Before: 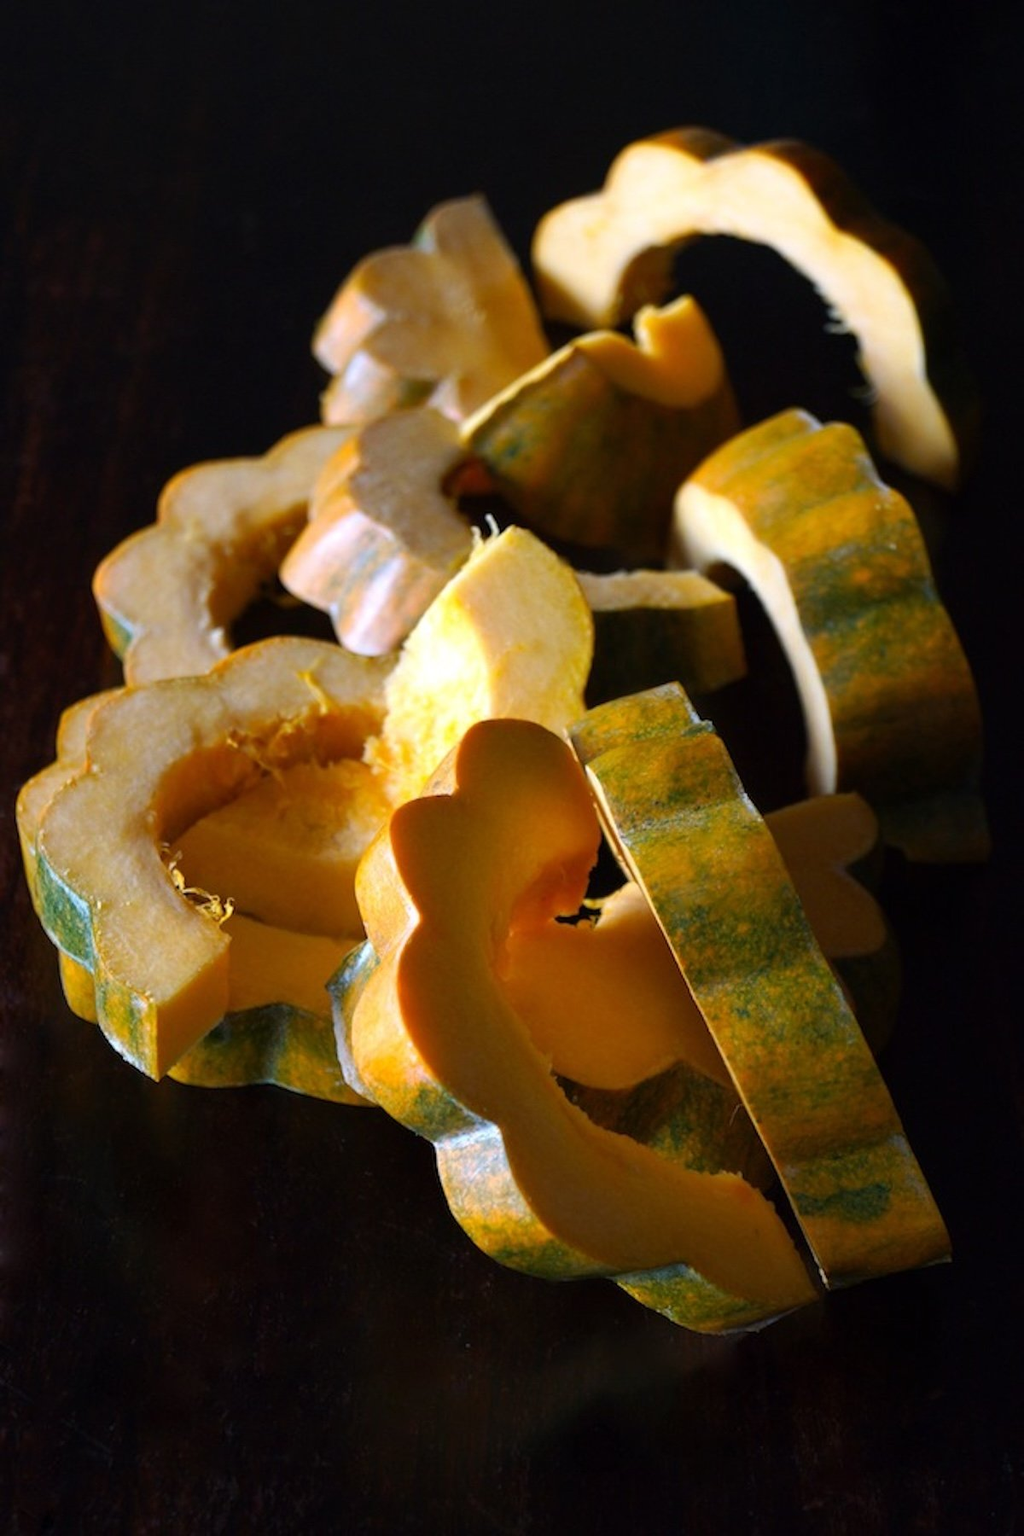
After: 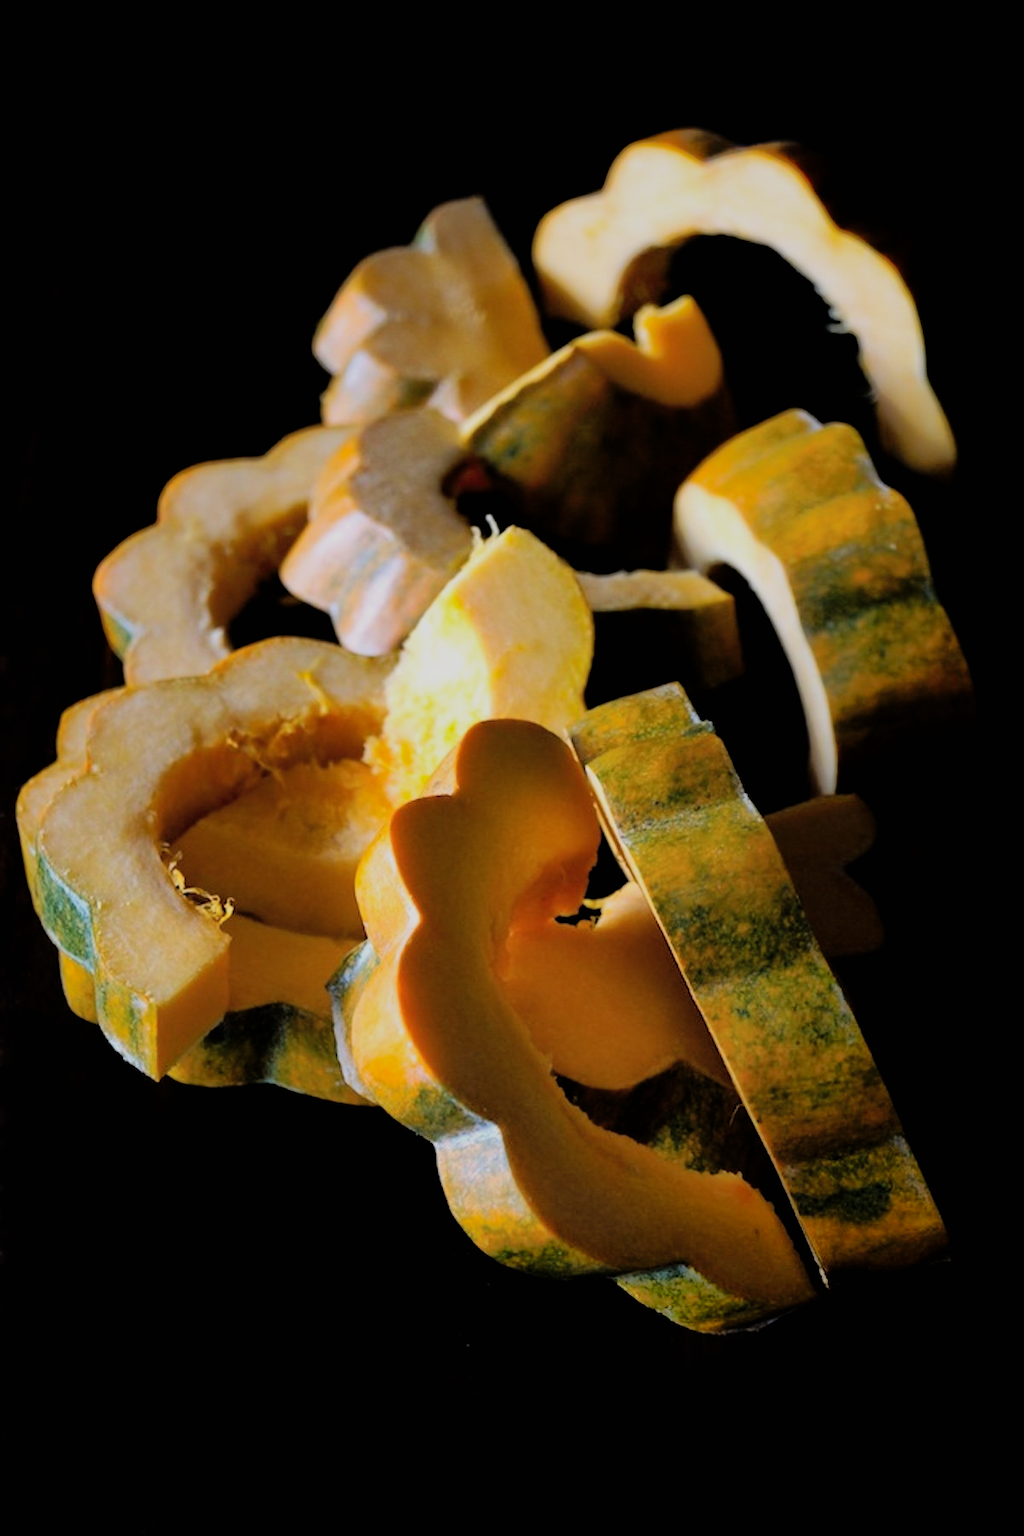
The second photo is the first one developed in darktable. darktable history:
filmic rgb: black relative exposure -5.07 EV, white relative exposure 3.98 EV, hardness 2.9, contrast 1.299, highlights saturation mix -30.74%
shadows and highlights: on, module defaults
